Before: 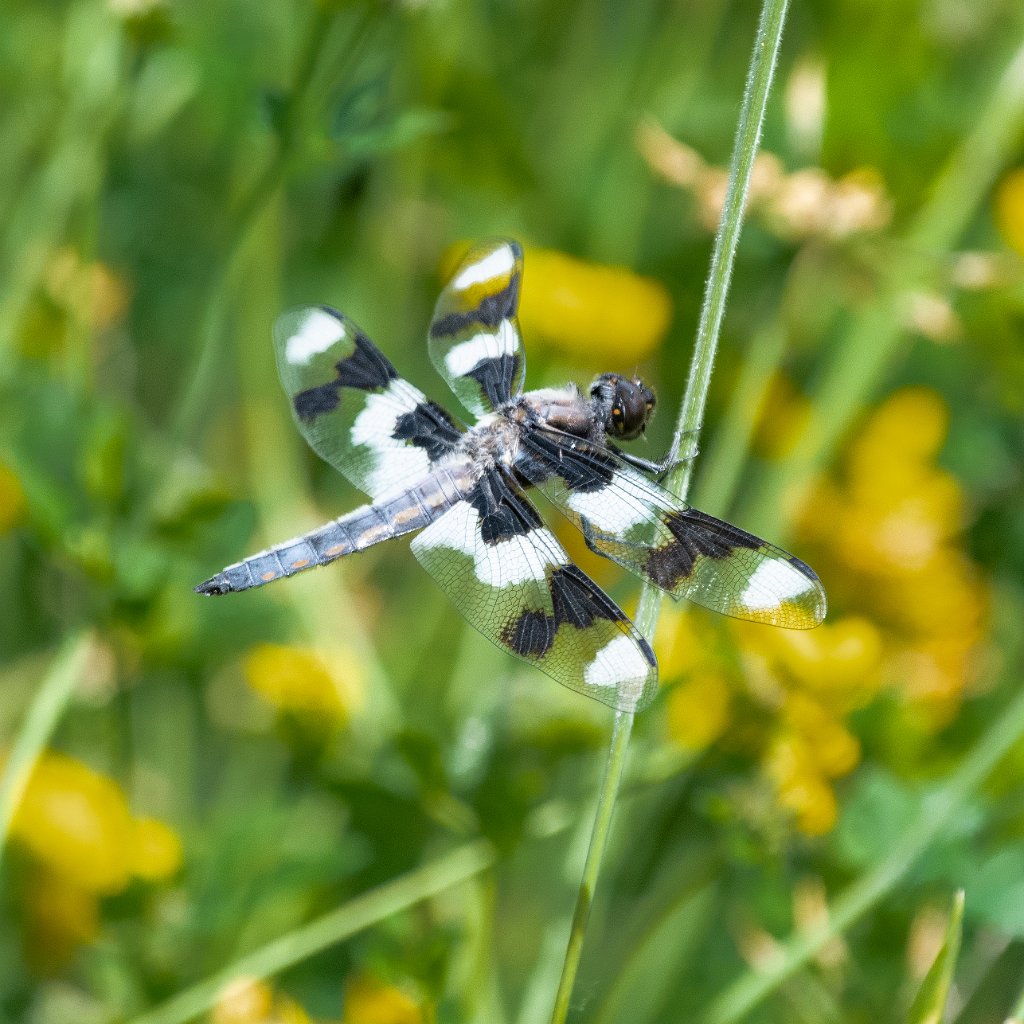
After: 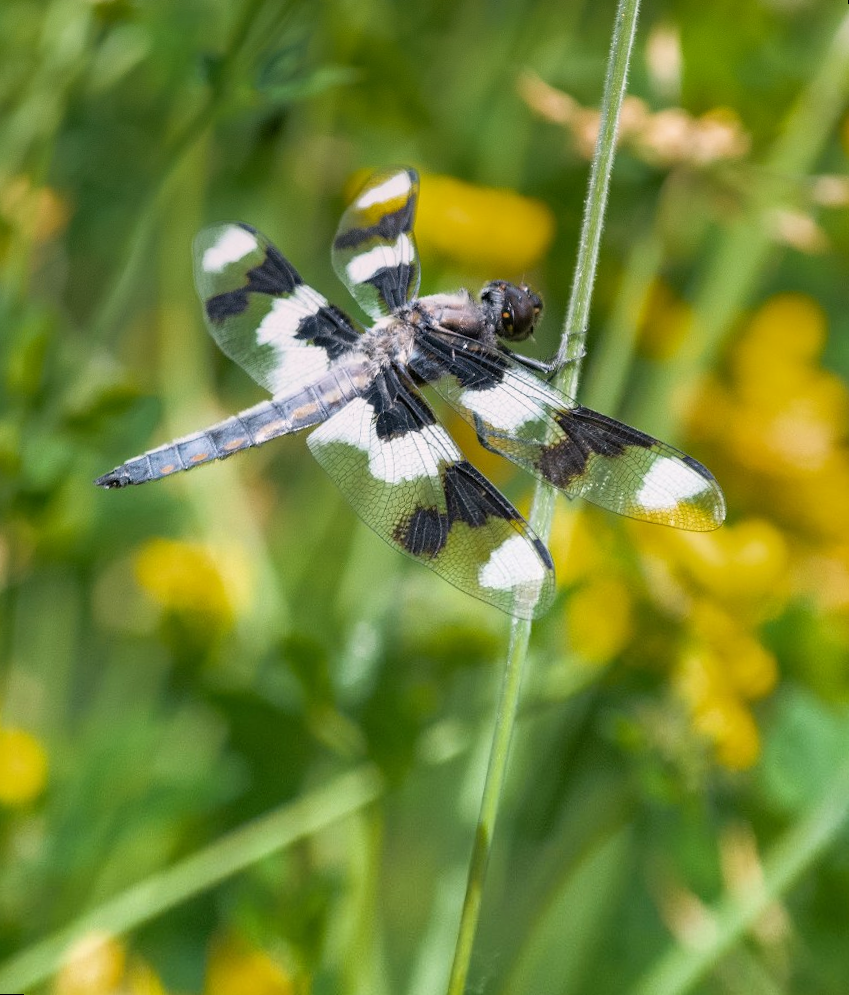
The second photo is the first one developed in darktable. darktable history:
rotate and perspective: rotation 0.72°, lens shift (vertical) -0.352, lens shift (horizontal) -0.051, crop left 0.152, crop right 0.859, crop top 0.019, crop bottom 0.964
graduated density: density 0.38 EV, hardness 21%, rotation -6.11°, saturation 32%
